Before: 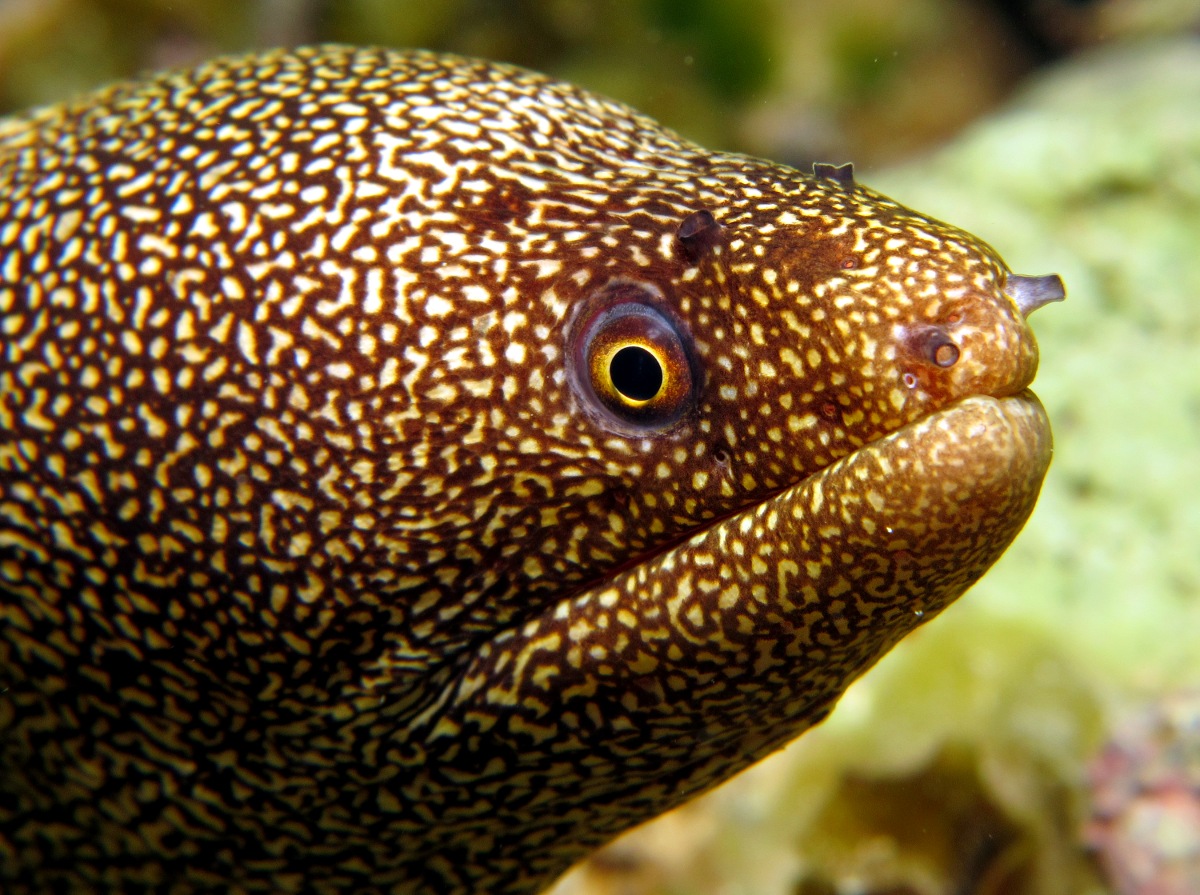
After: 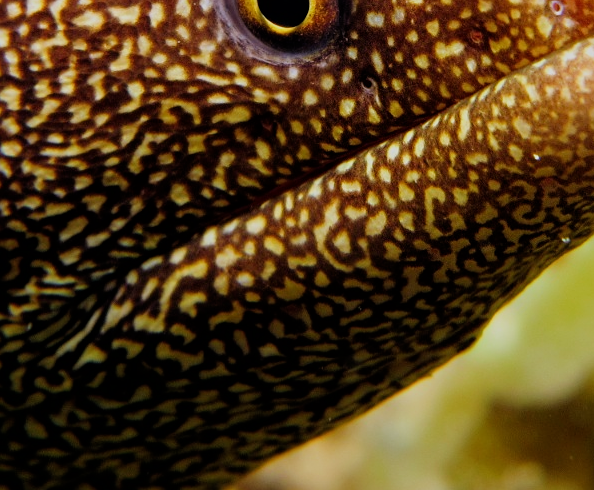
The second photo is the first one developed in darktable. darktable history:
filmic rgb: black relative exposure -7.65 EV, white relative exposure 4.56 EV, threshold 5.95 EV, hardness 3.61, enable highlight reconstruction true
crop: left 29.47%, top 41.741%, right 20.952%, bottom 3.467%
sharpen: amount 0.212
